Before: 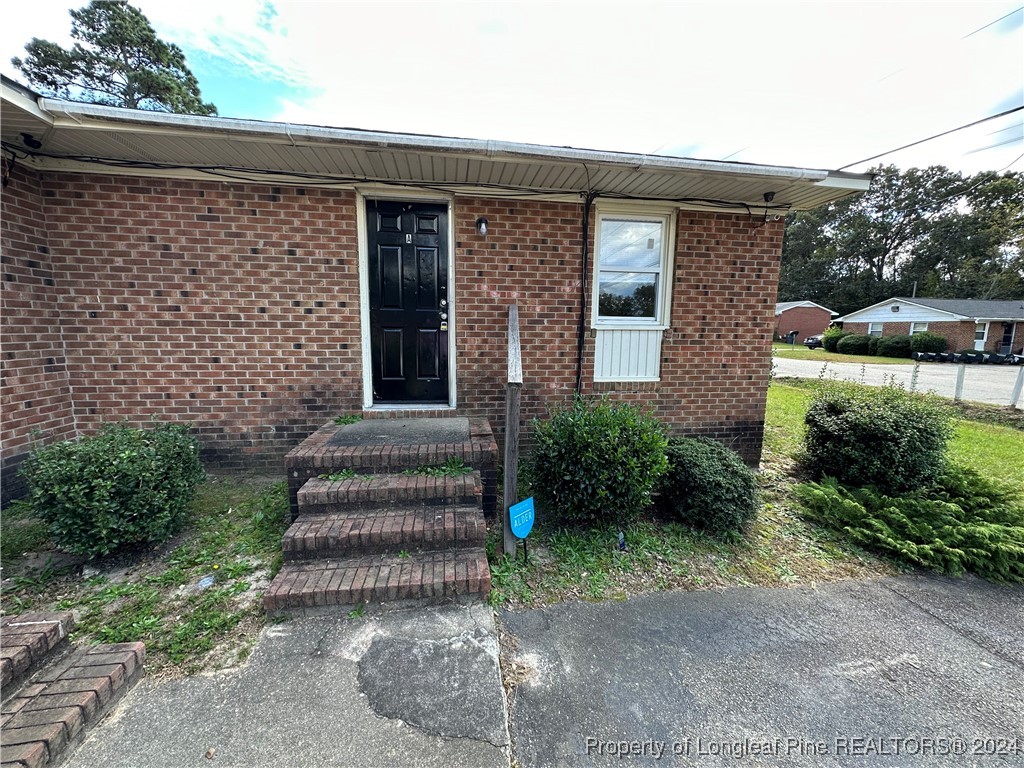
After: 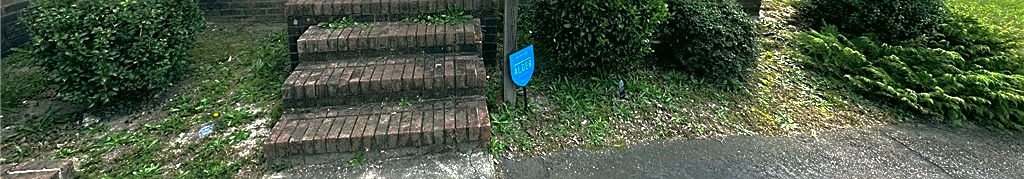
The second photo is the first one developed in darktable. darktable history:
color correction: highlights a* 4.08, highlights b* 4.91, shadows a* -8.27, shadows b* 4.94
crop and rotate: top 58.897%, bottom 17.692%
base curve: curves: ch0 [(0, 0) (0.841, 0.609) (1, 1)], preserve colors none
exposure: black level correction 0, exposure 0.5 EV, compensate highlight preservation false
sharpen: amount 0.496
